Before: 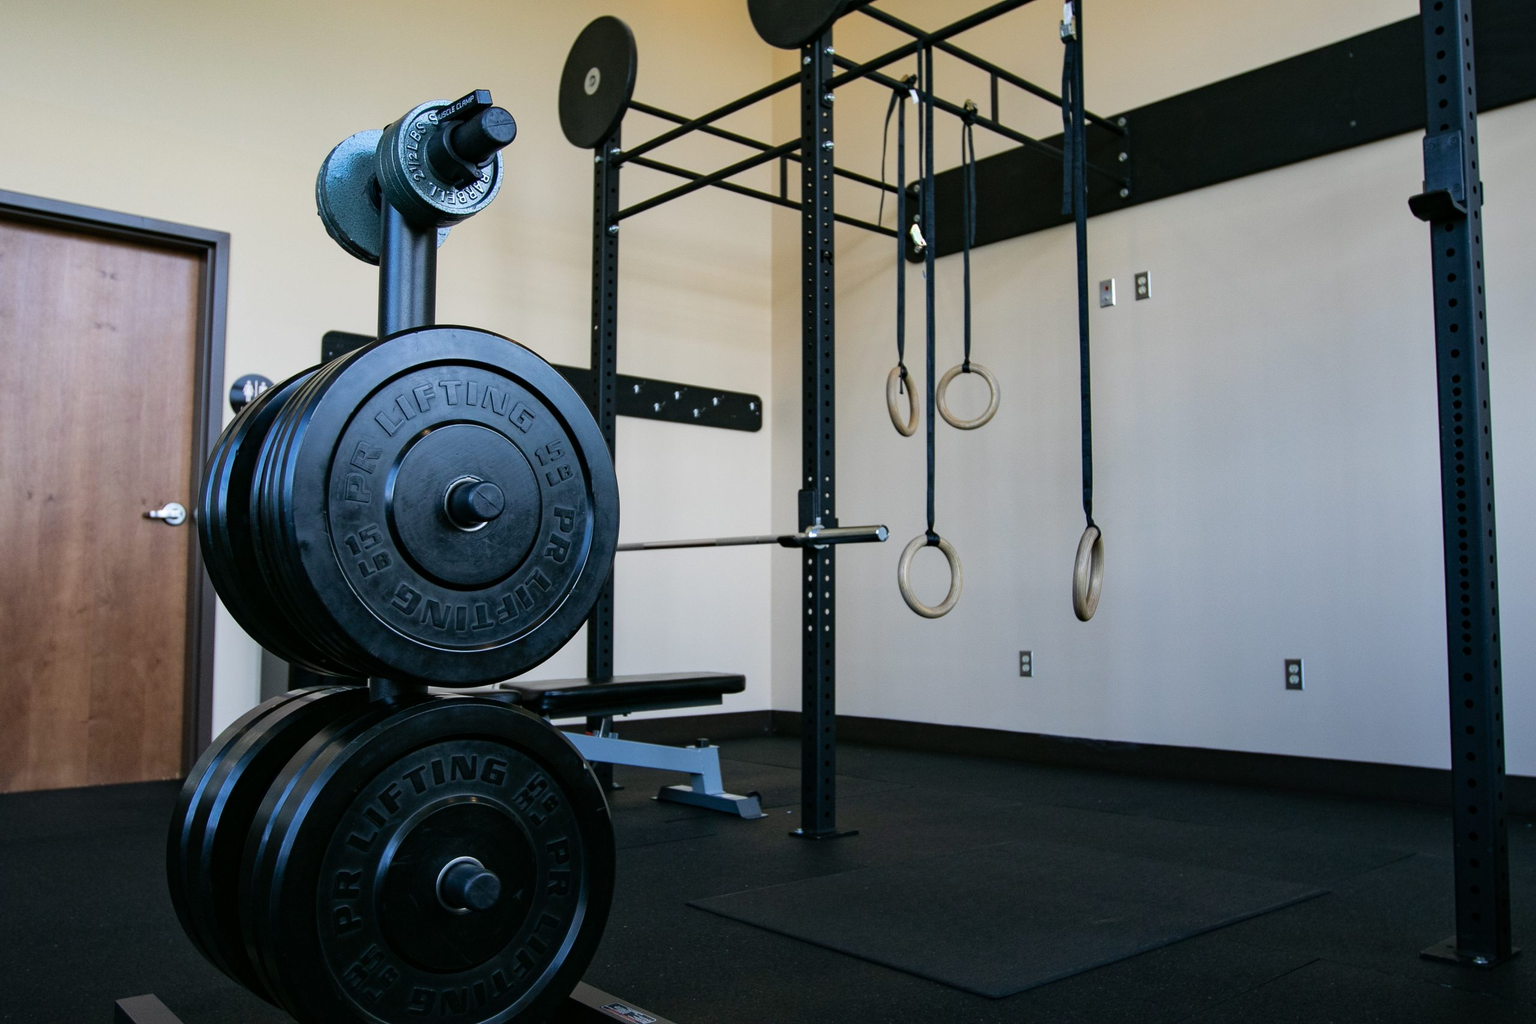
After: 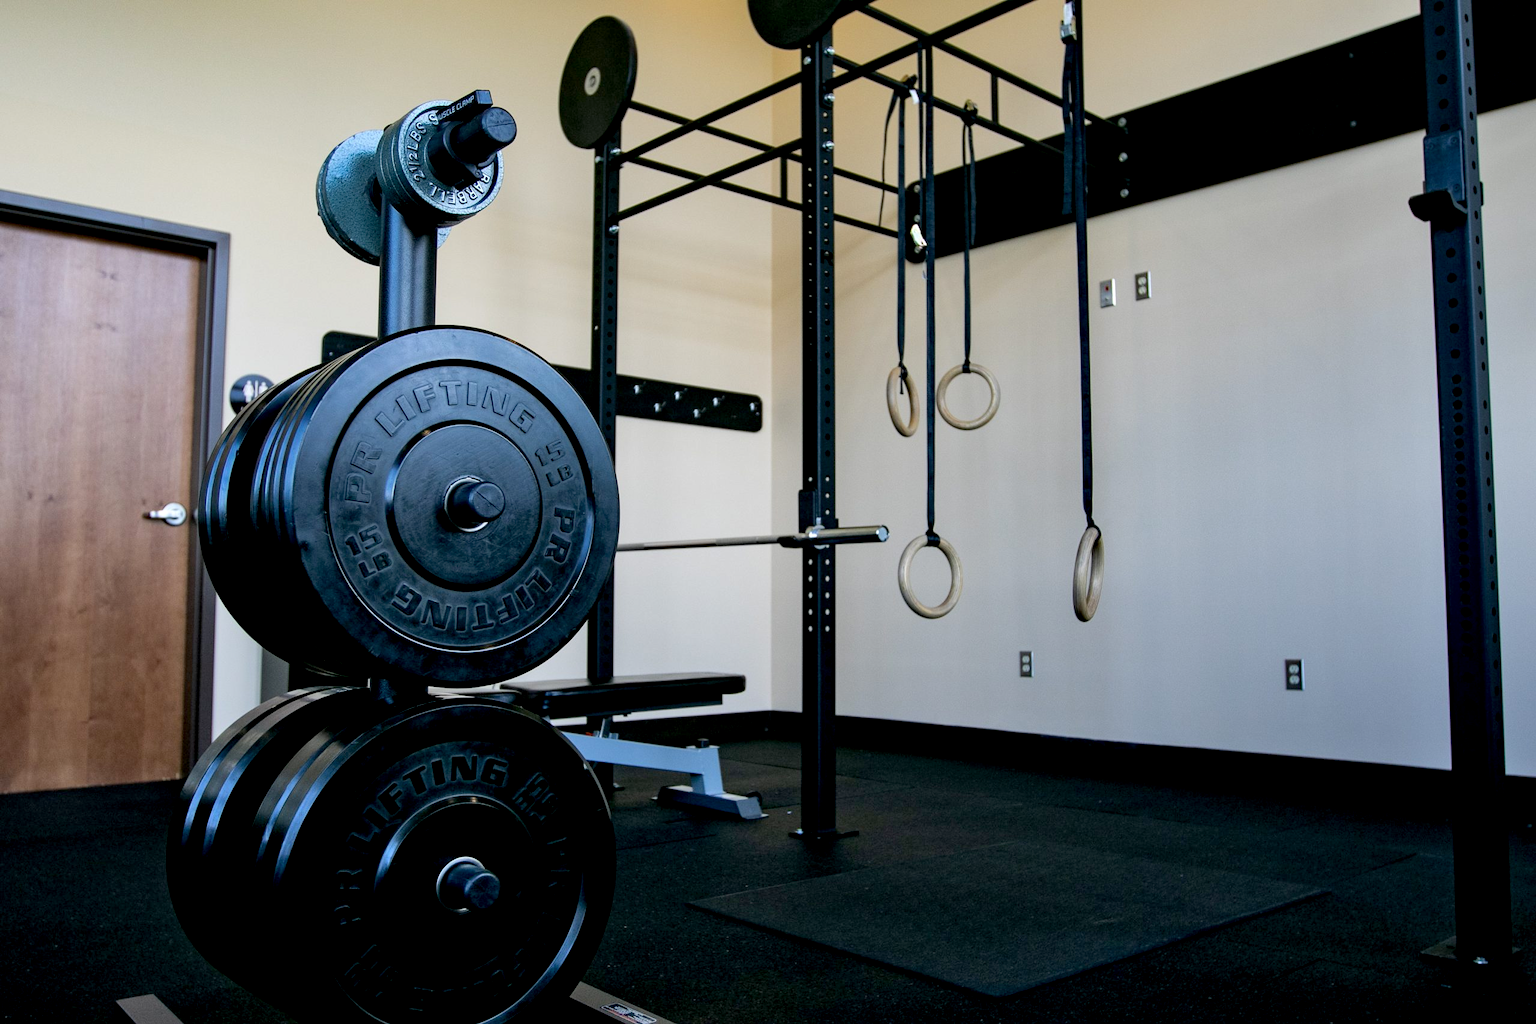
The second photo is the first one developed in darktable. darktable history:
shadows and highlights: shadows 30.86, highlights 0, soften with gaussian
exposure: black level correction 0.009, exposure 0.119 EV, compensate highlight preservation false
